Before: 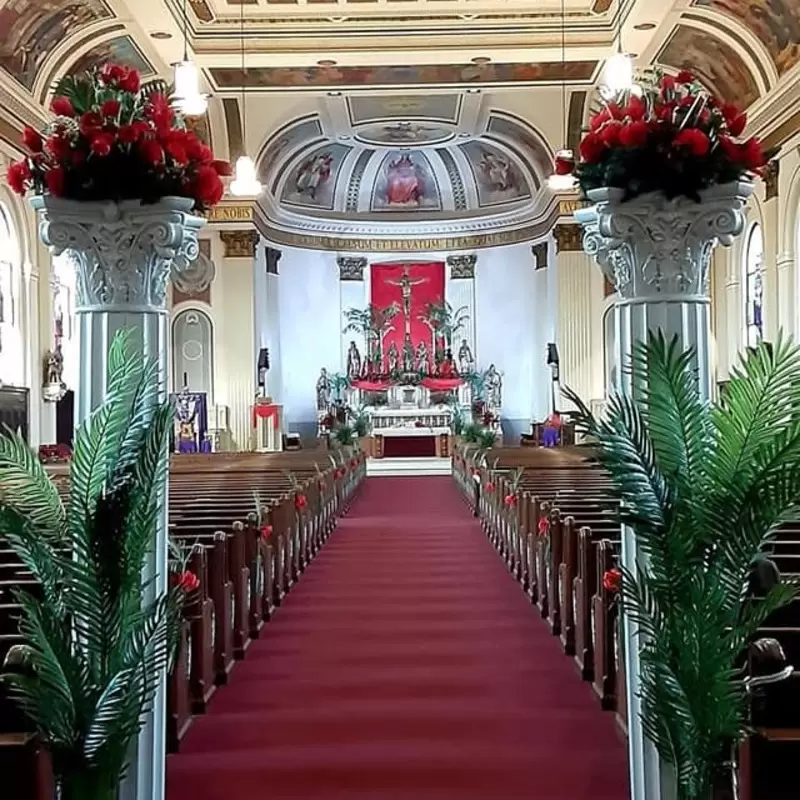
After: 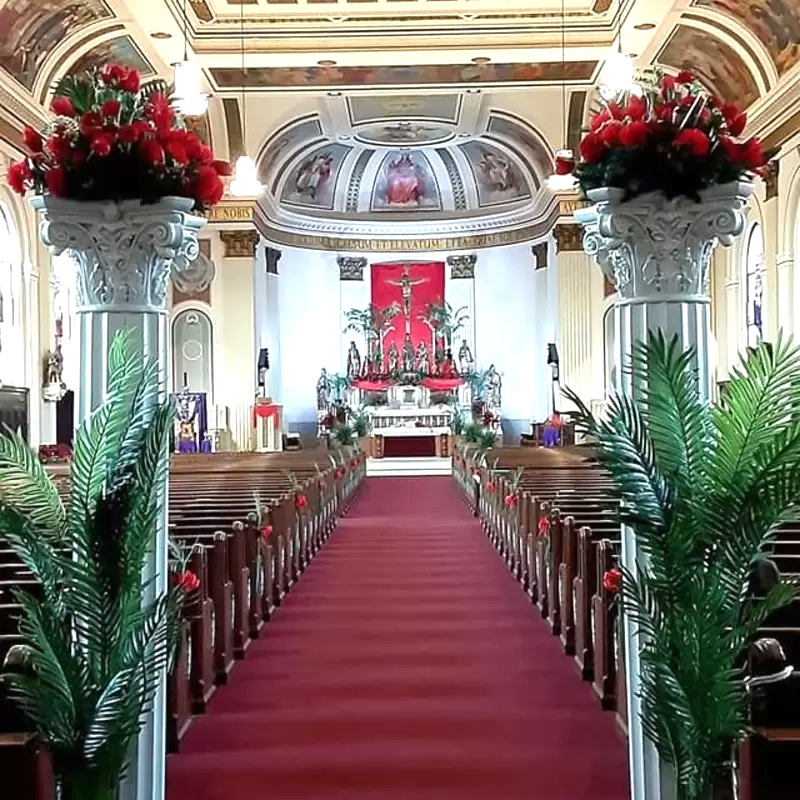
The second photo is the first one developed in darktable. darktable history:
white balance: emerald 1
exposure: black level correction 0, exposure 0.5 EV, compensate highlight preservation false
